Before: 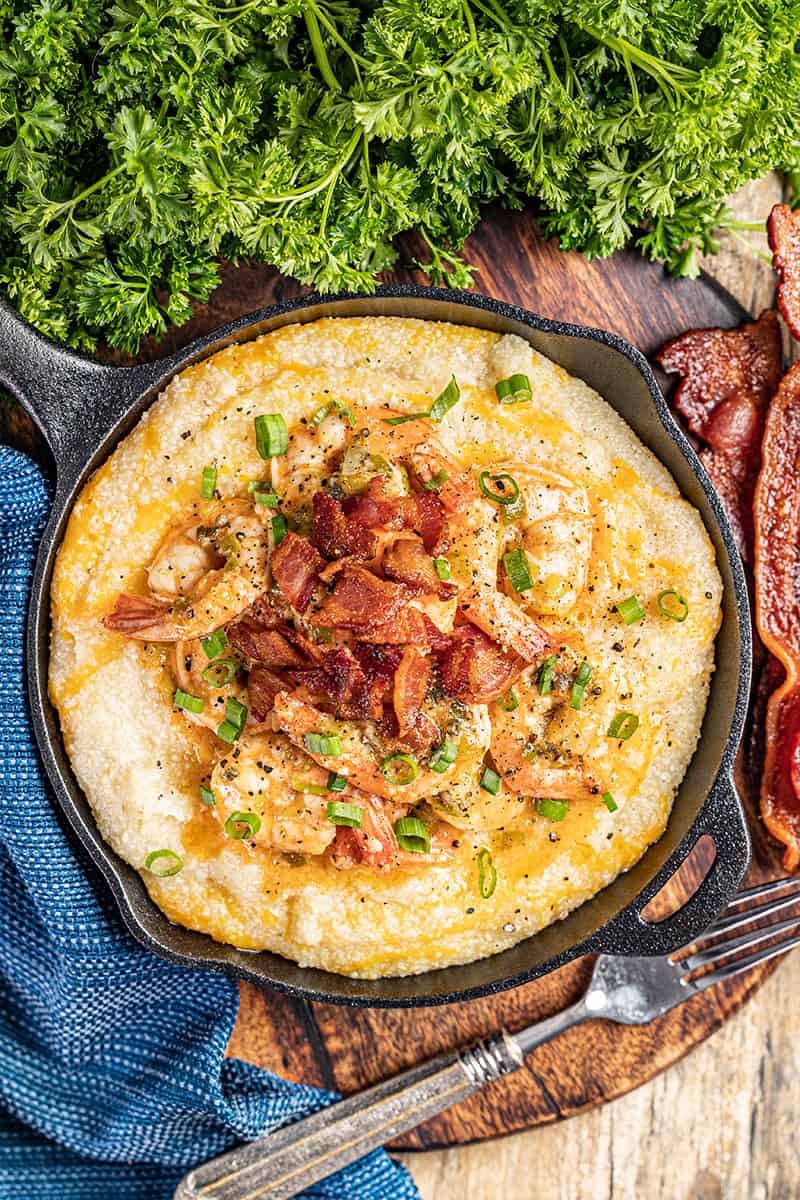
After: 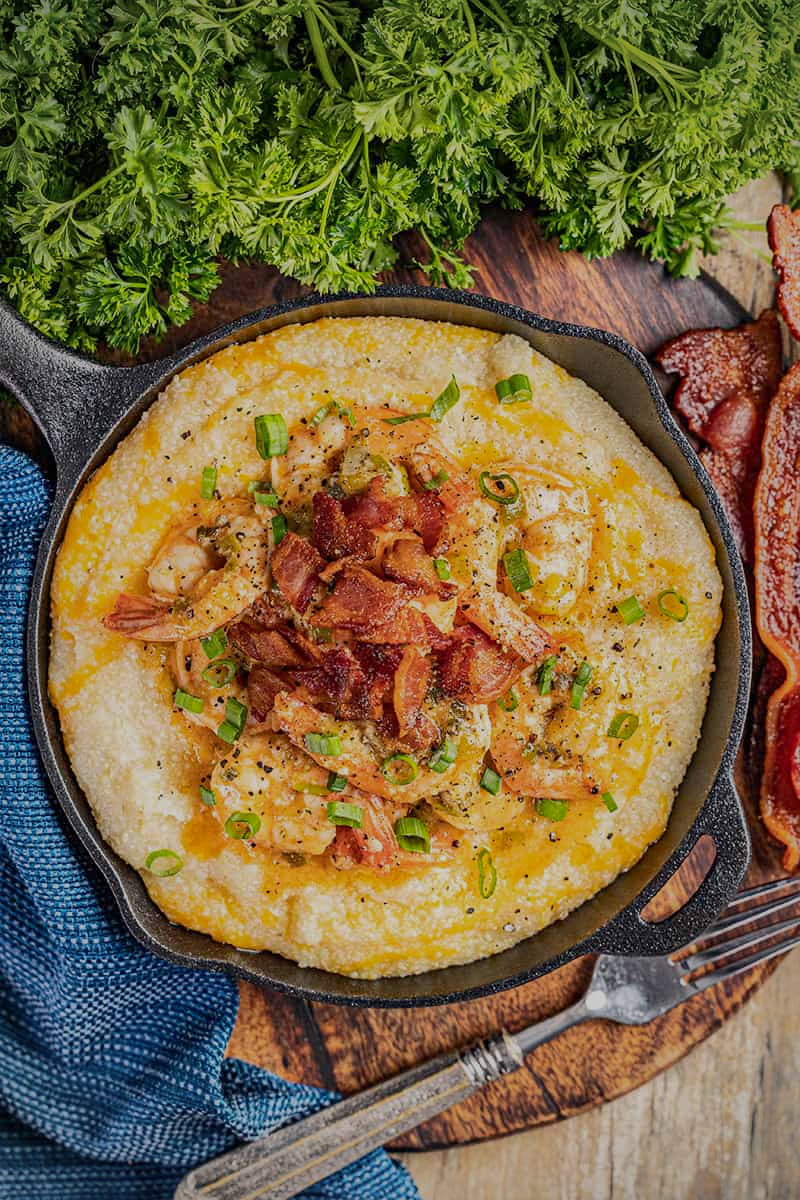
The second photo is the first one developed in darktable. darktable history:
vignetting: fall-off radius 81.81%
exposure: exposure -0.07 EV, compensate exposure bias true, compensate highlight preservation false
shadows and highlights: shadows -18.37, highlights -73.1
tone equalizer: -8 EV 0.264 EV, -7 EV 0.396 EV, -6 EV 0.379 EV, -5 EV 0.242 EV, -3 EV -0.272 EV, -2 EV -0.447 EV, -1 EV -0.401 EV, +0 EV -0.224 EV
